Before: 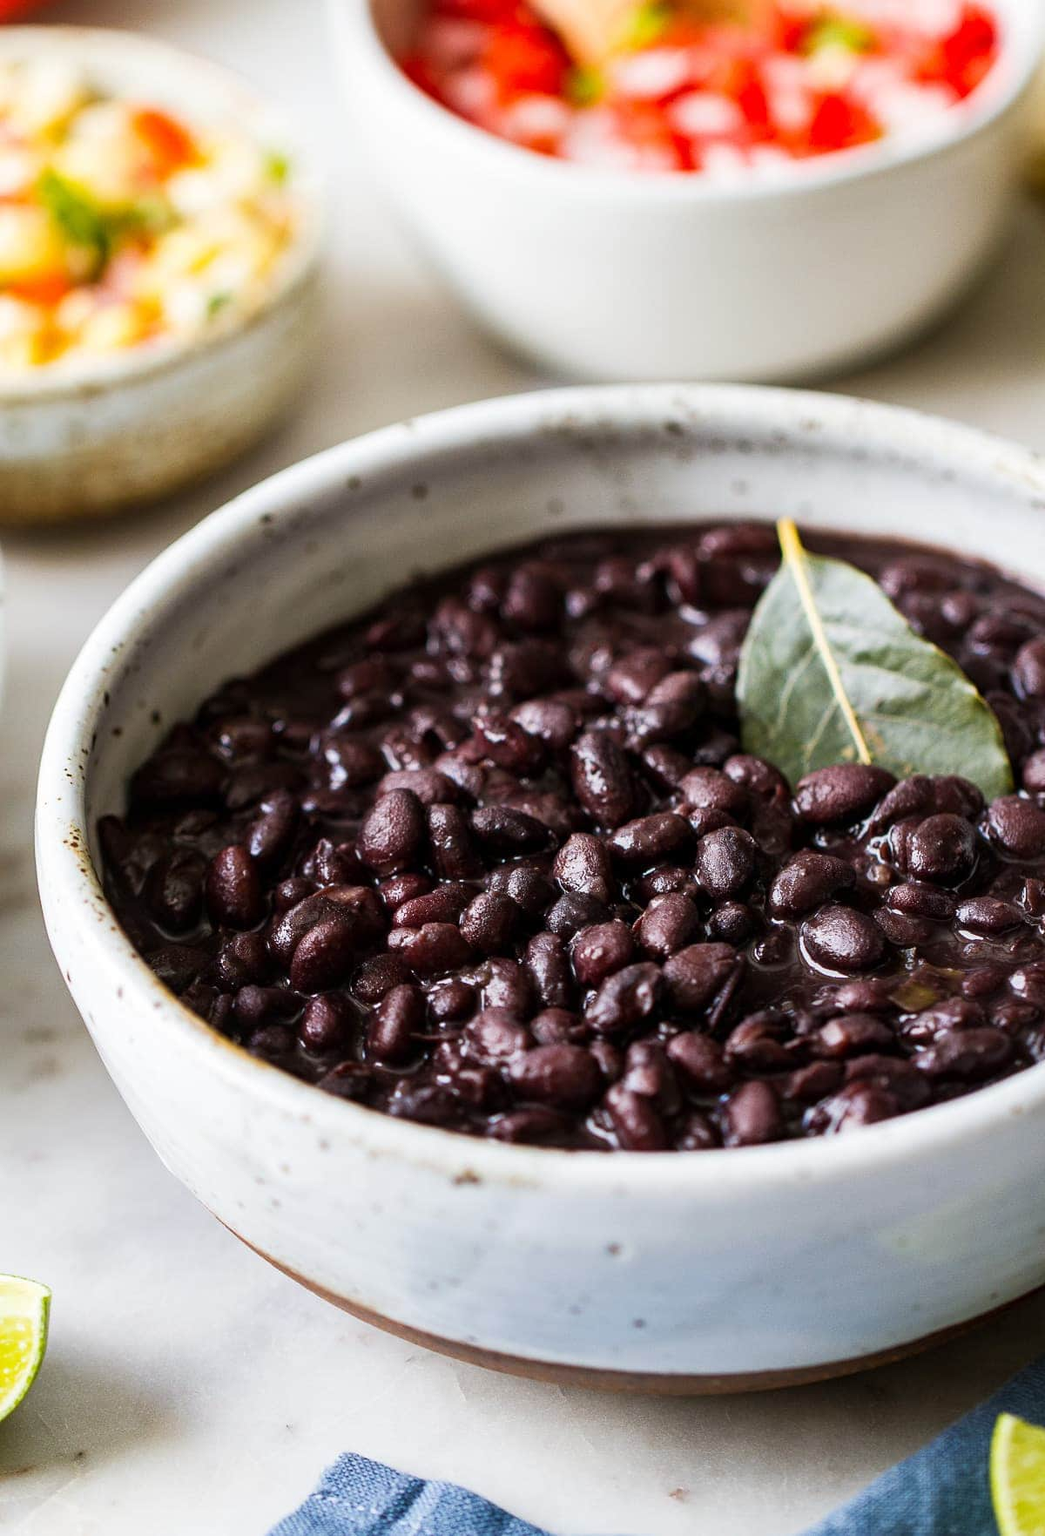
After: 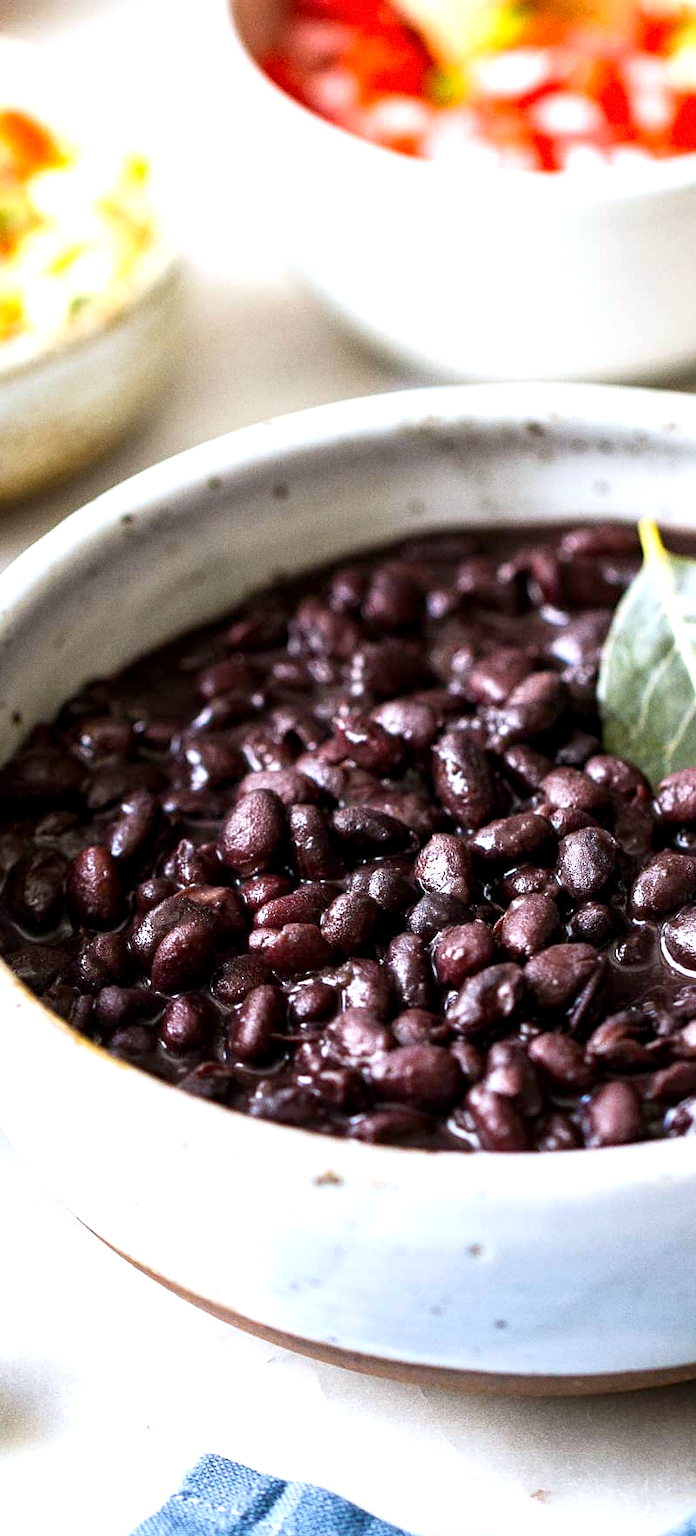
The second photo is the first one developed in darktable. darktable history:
grain: coarseness 0.47 ISO
white balance: red 0.983, blue 1.036
color zones: curves: ch0 [(0, 0.5) (0.143, 0.5) (0.286, 0.5) (0.429, 0.5) (0.571, 0.5) (0.714, 0.476) (0.857, 0.5) (1, 0.5)]; ch2 [(0, 0.5) (0.143, 0.5) (0.286, 0.5) (0.429, 0.5) (0.571, 0.5) (0.714, 0.487) (0.857, 0.5) (1, 0.5)]
crop and rotate: left 13.409%, right 19.924%
exposure: black level correction 0.001, exposure 0.675 EV, compensate highlight preservation false
